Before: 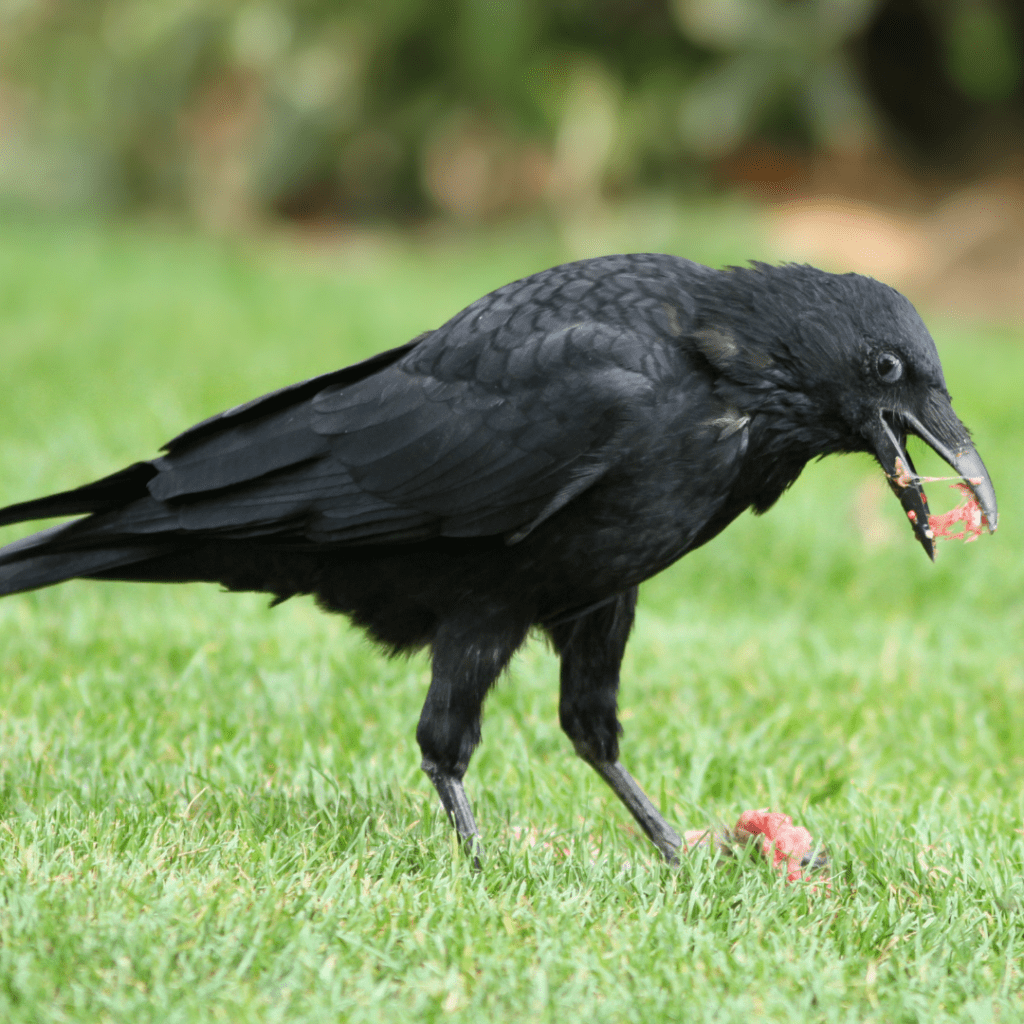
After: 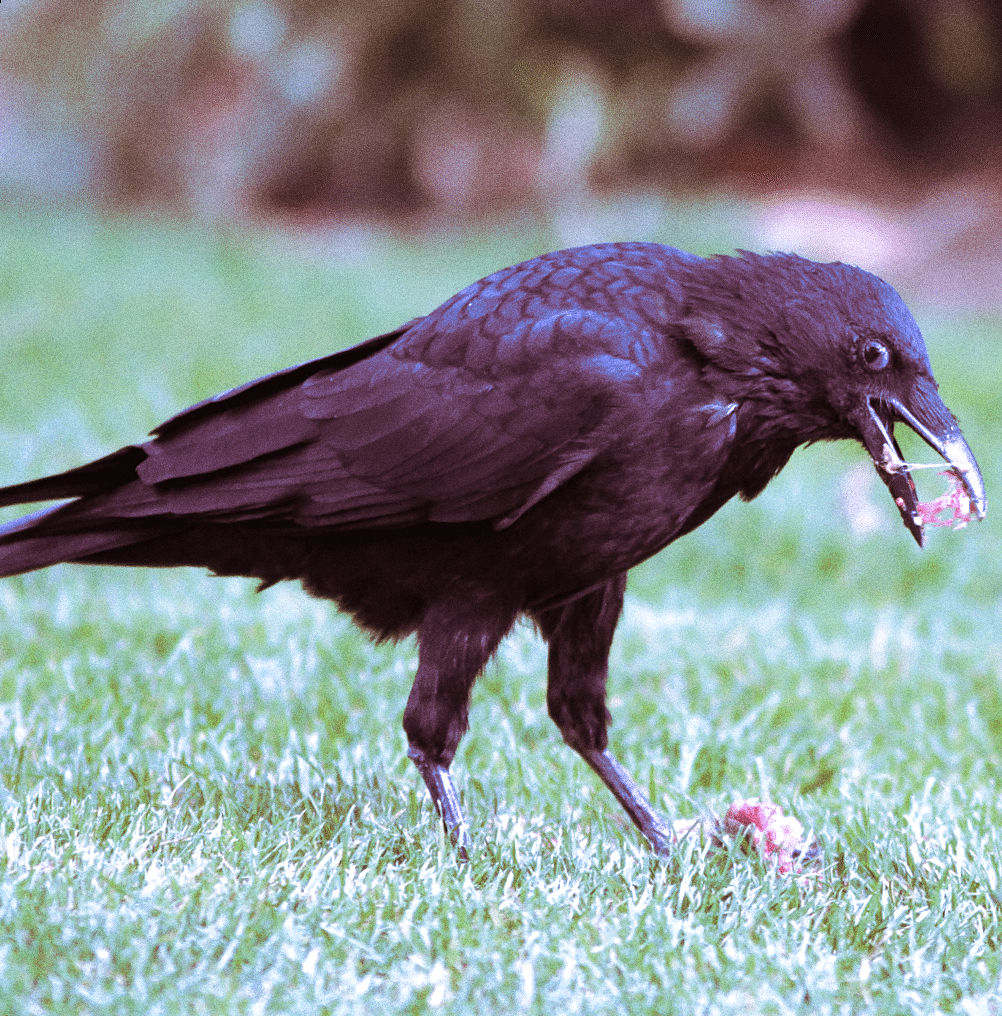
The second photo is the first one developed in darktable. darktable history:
grain: coarseness 0.09 ISO, strength 40%
white balance: red 0.98, blue 1.61
sharpen: radius 1
rotate and perspective: rotation 0.226°, lens shift (vertical) -0.042, crop left 0.023, crop right 0.982, crop top 0.006, crop bottom 0.994
split-toning: on, module defaults
